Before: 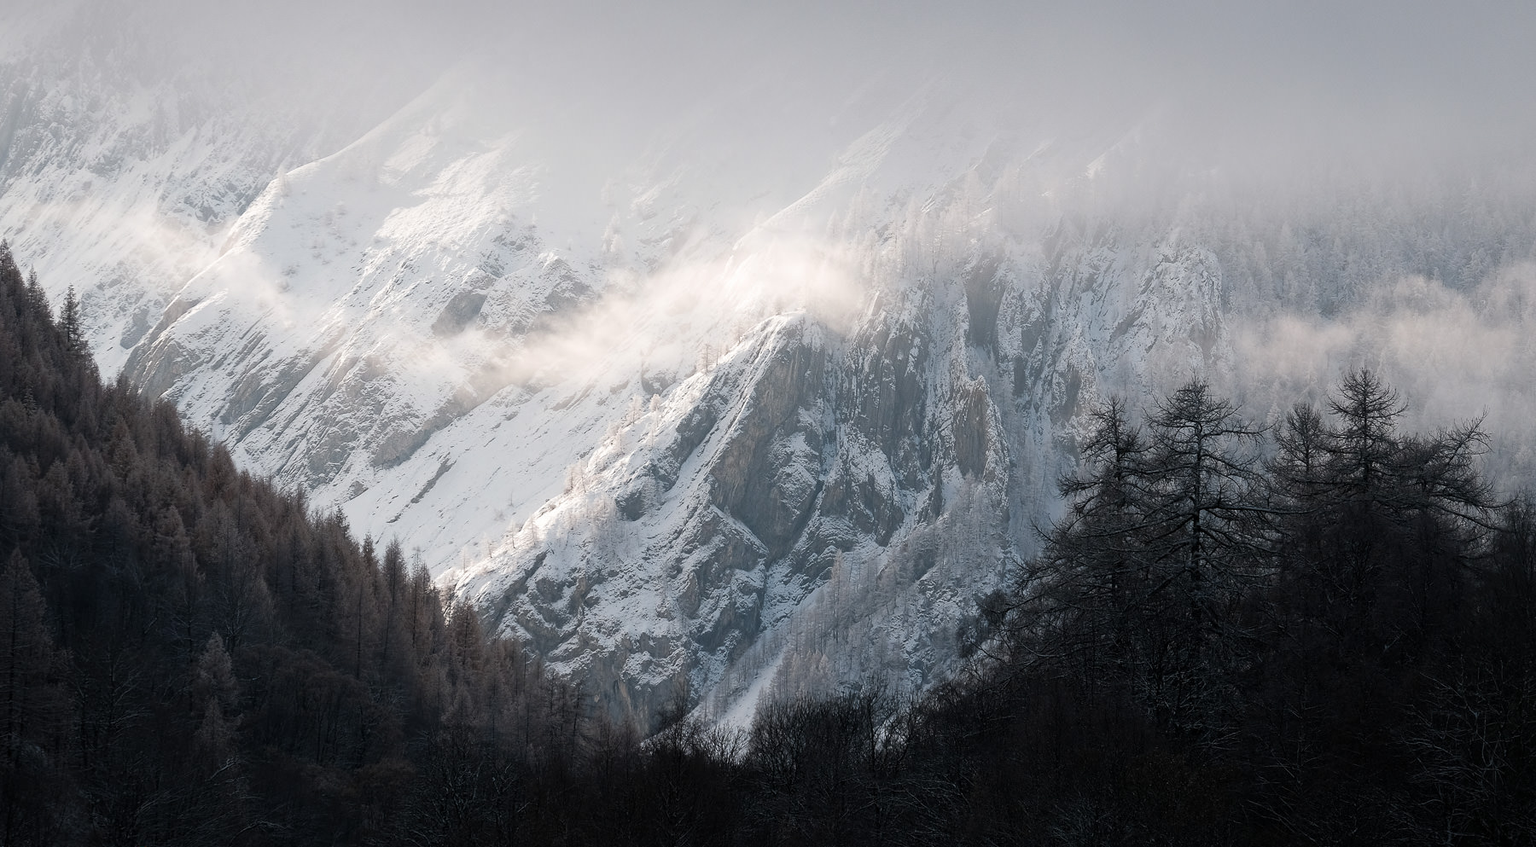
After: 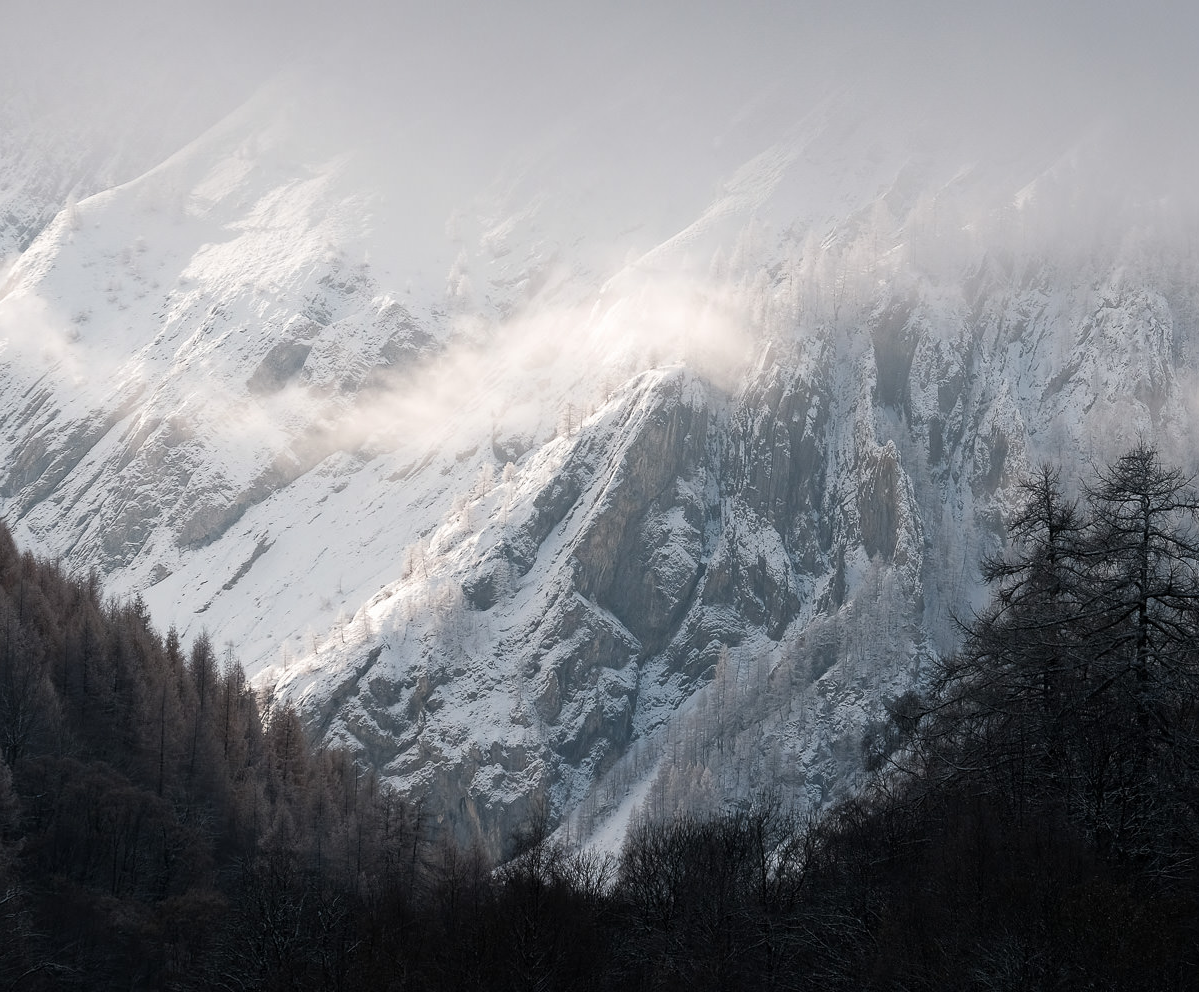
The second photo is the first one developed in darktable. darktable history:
exposure: compensate highlight preservation false
crop and rotate: left 14.436%, right 18.898%
